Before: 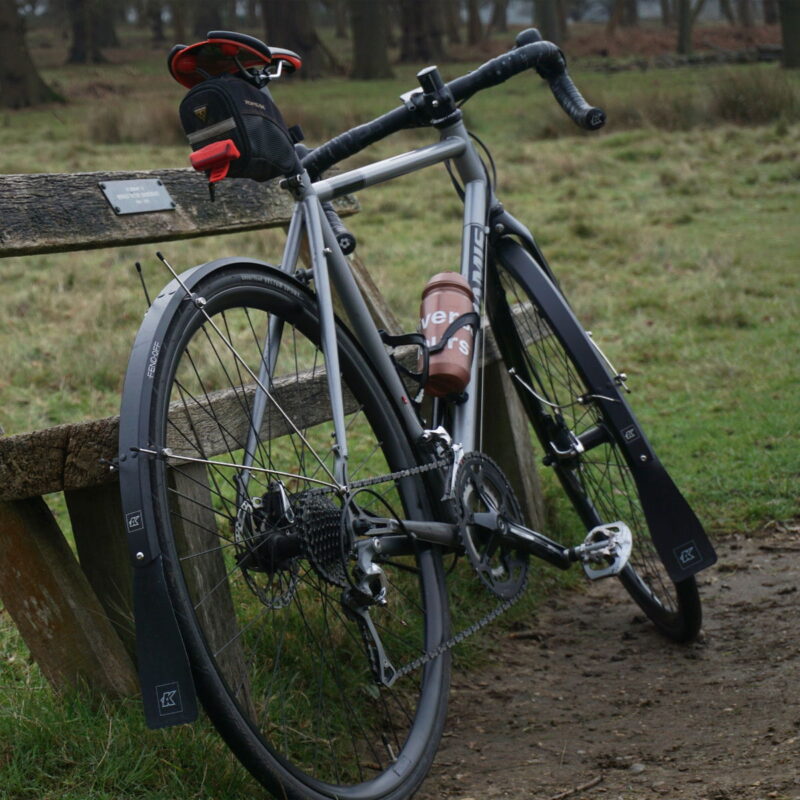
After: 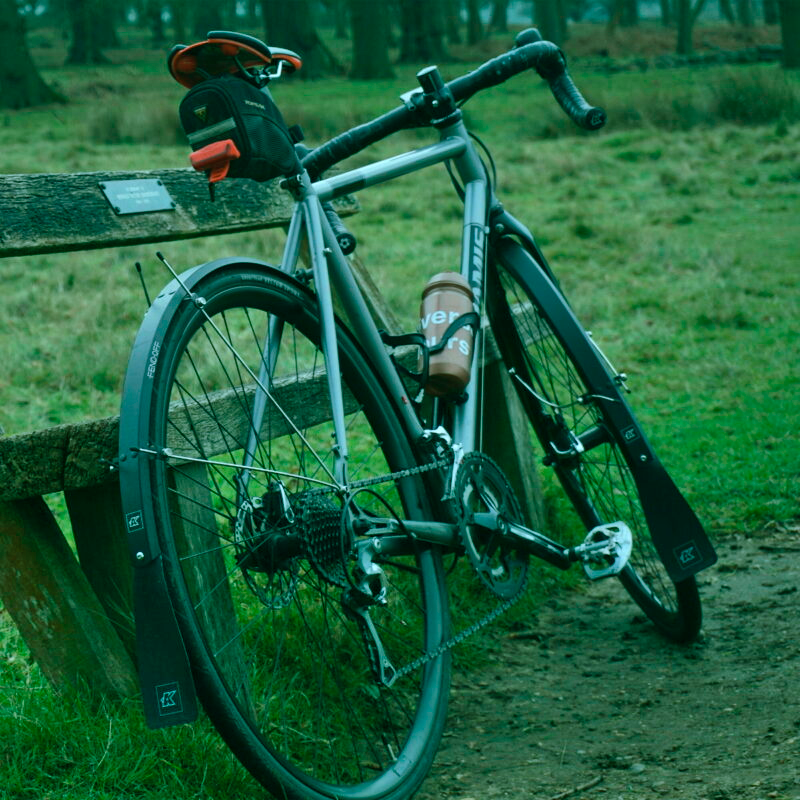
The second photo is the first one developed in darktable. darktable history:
shadows and highlights: highlights color adjustment 0%, low approximation 0.01, soften with gaussian
color balance rgb: shadows lift › chroma 11.71%, shadows lift › hue 133.46°, power › chroma 2.15%, power › hue 166.83°, highlights gain › chroma 4%, highlights gain › hue 200.2°, perceptual saturation grading › global saturation 18.05%
